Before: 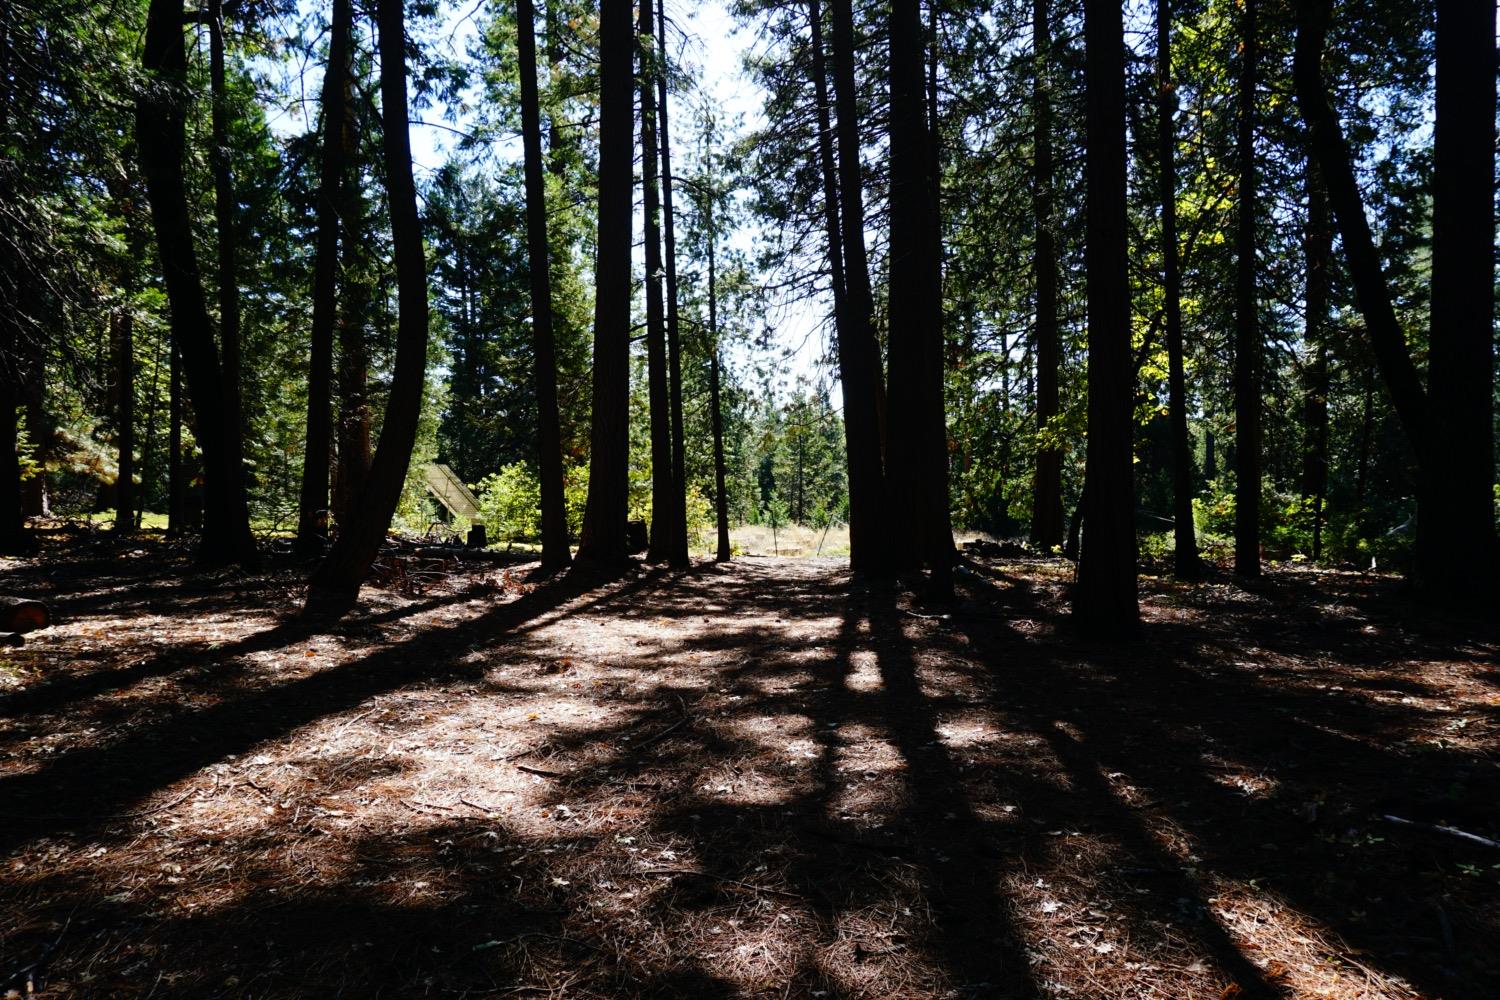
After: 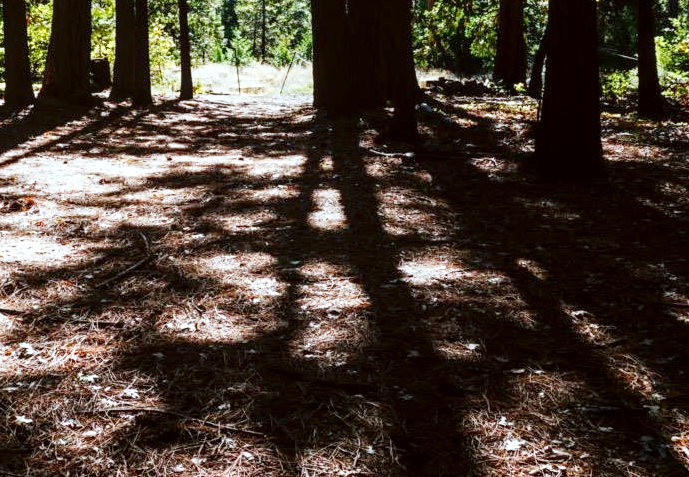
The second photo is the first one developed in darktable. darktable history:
base curve: curves: ch0 [(0, 0) (0.204, 0.334) (0.55, 0.733) (1, 1)], preserve colors none
exposure: black level correction 0.001, exposure 0.5 EV, compensate highlight preservation false
crop: left 35.846%, top 46.234%, right 18.215%, bottom 6.004%
color correction: highlights a* -3.53, highlights b* -6.29, shadows a* 3.15, shadows b* 5.58
local contrast: on, module defaults
